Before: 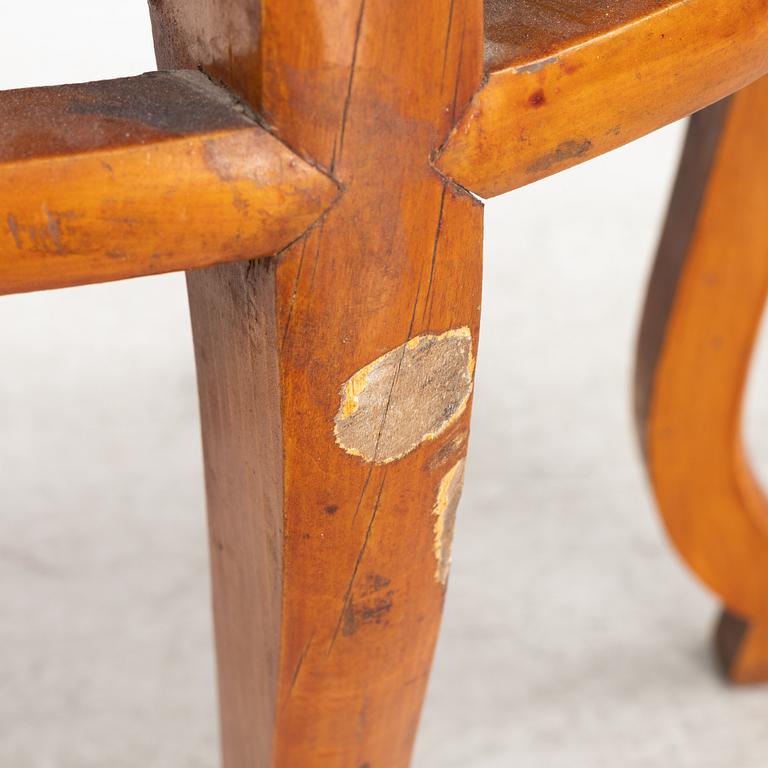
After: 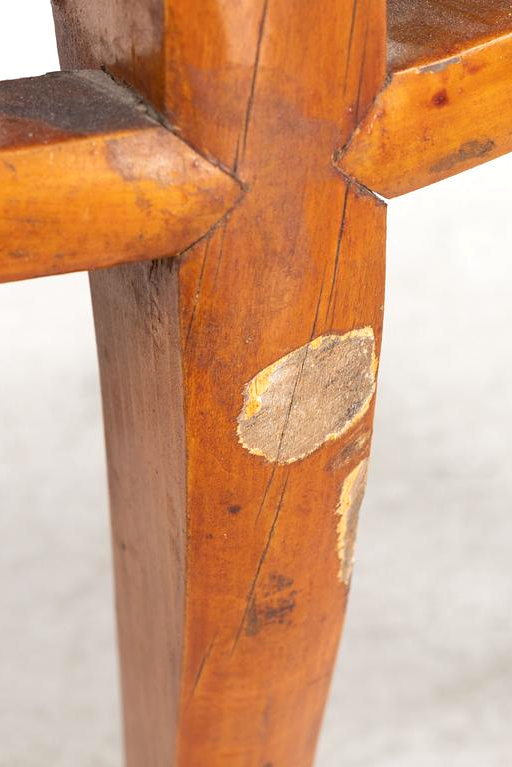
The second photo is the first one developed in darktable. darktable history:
exposure: exposure 0.126 EV, compensate highlight preservation false
crop and rotate: left 12.698%, right 20.59%
